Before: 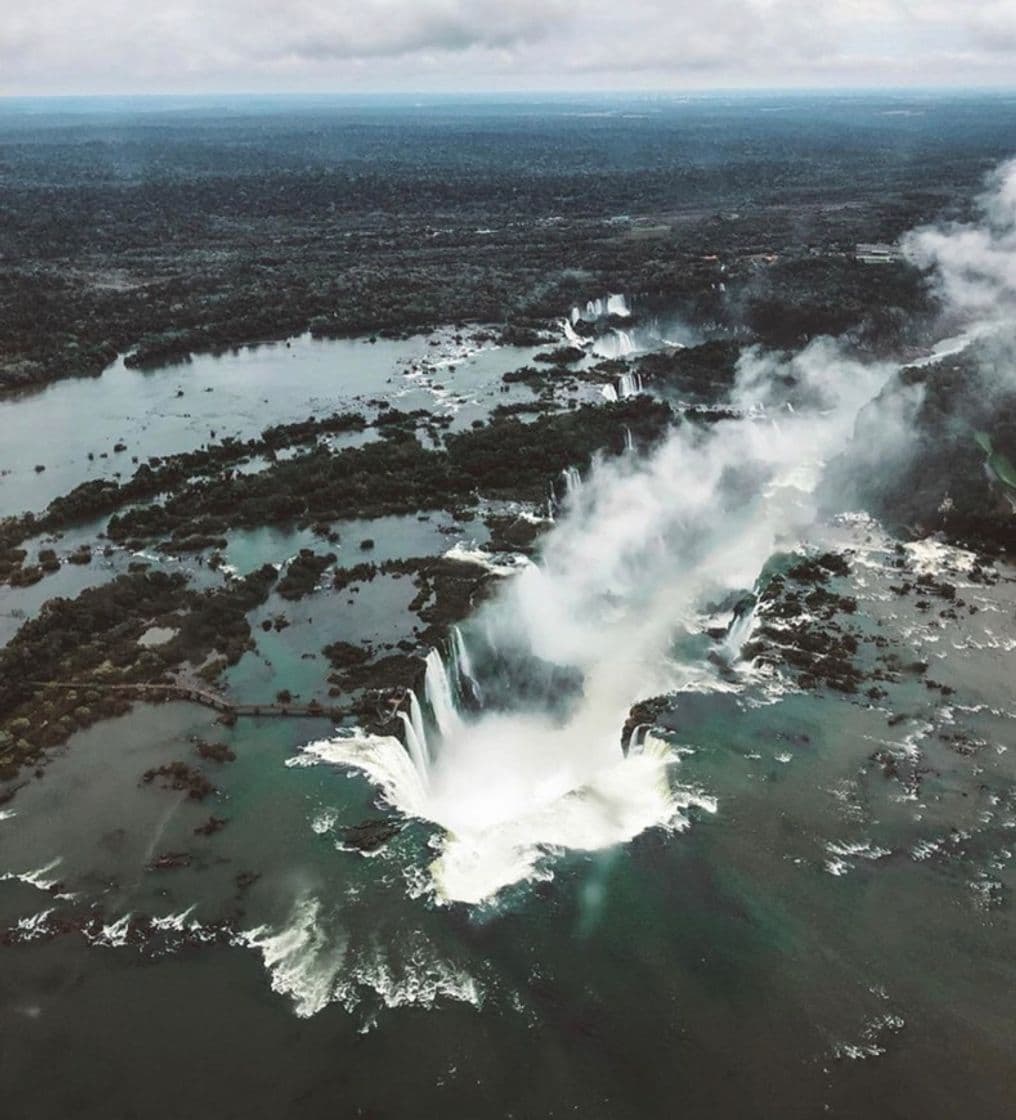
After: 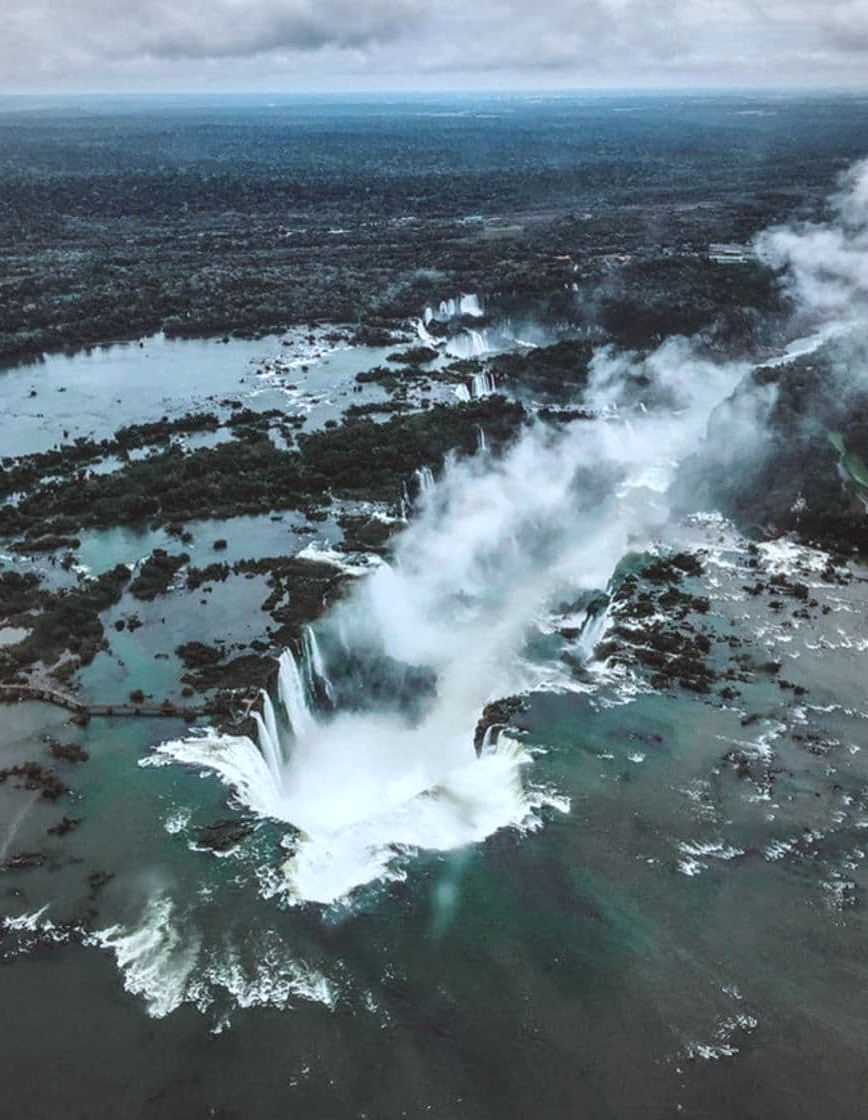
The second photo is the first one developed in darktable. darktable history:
local contrast: on, module defaults
exposure: compensate highlight preservation false
crop and rotate: left 14.51%
vignetting: fall-off radius 46.12%, brightness -0.168, center (0, 0.005)
shadows and highlights: soften with gaussian
color calibration: illuminant custom, x 0.368, y 0.373, temperature 4347.78 K
